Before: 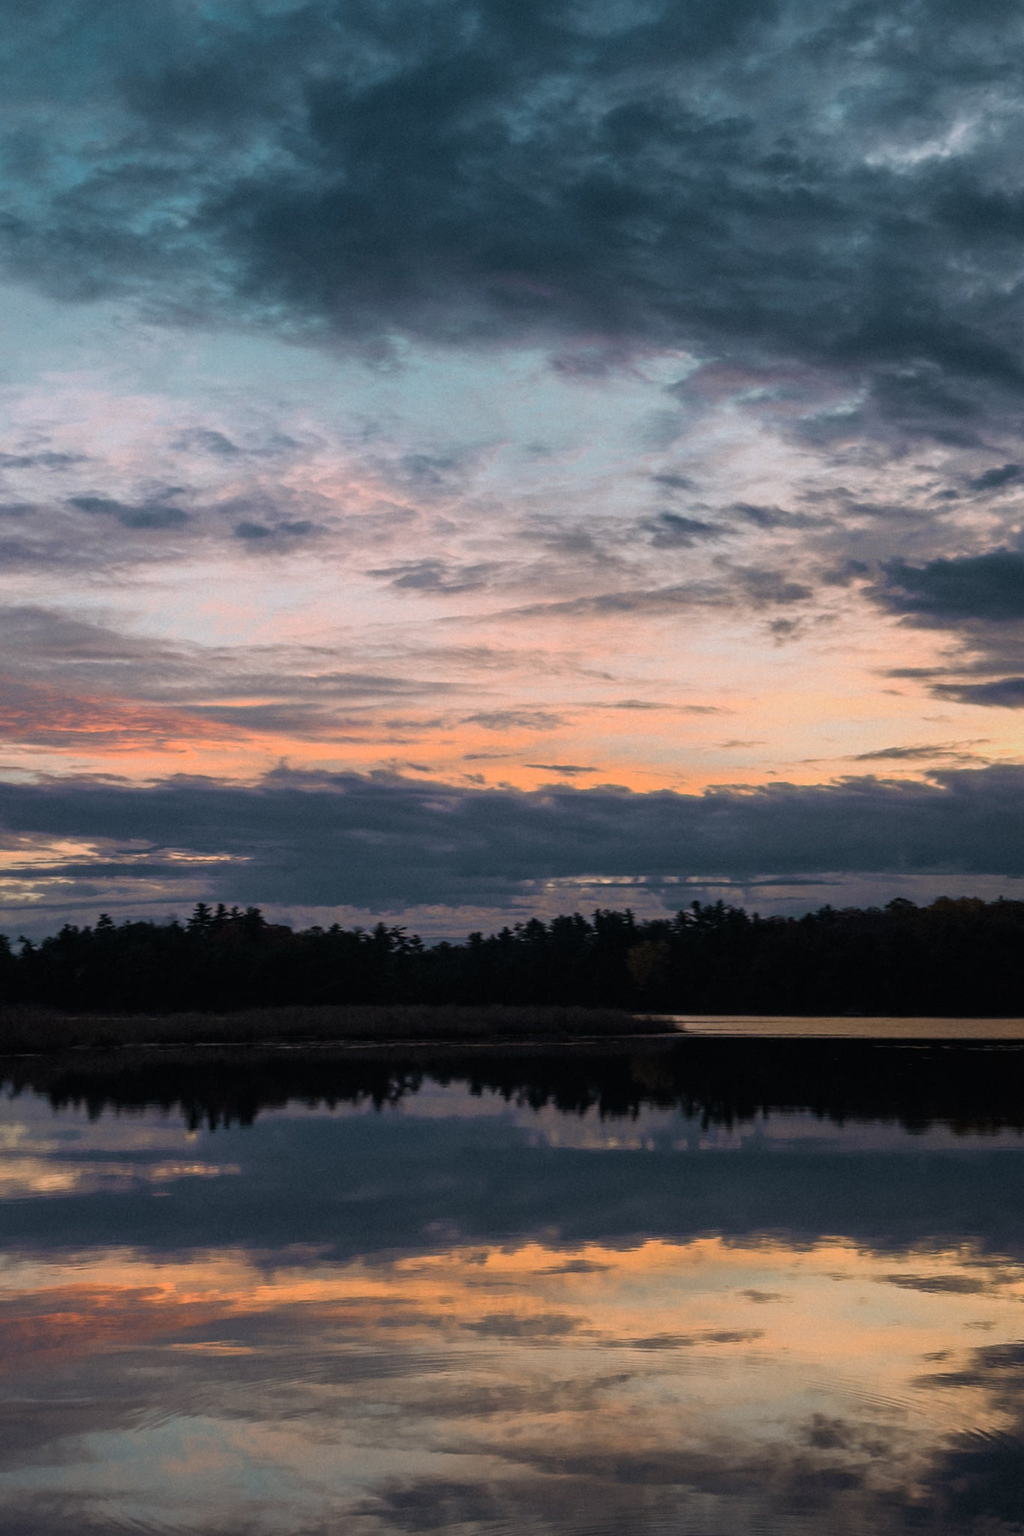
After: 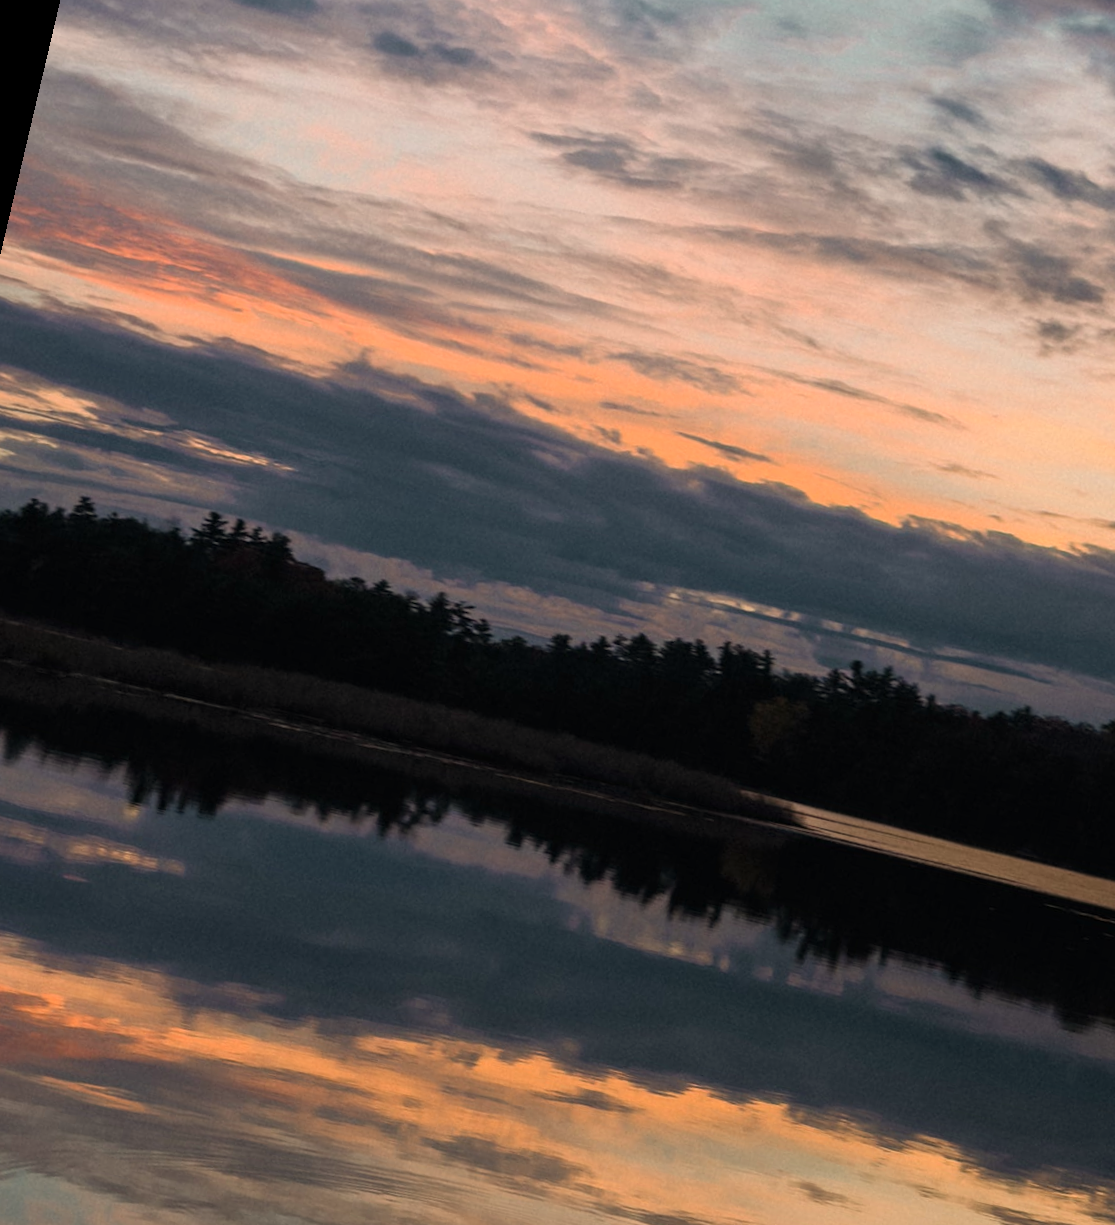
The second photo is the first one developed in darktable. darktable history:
crop: left 13.312%, top 31.28%, right 24.627%, bottom 15.582%
rotate and perspective: rotation 13.27°, automatic cropping off
white balance: red 1.045, blue 0.932
